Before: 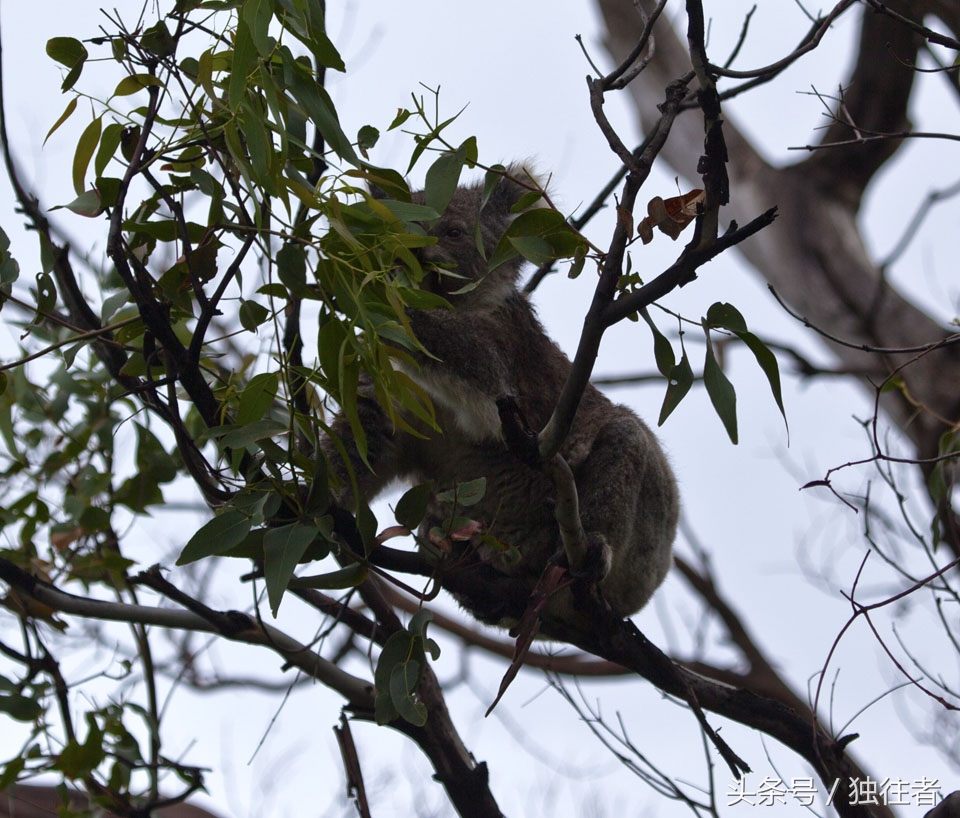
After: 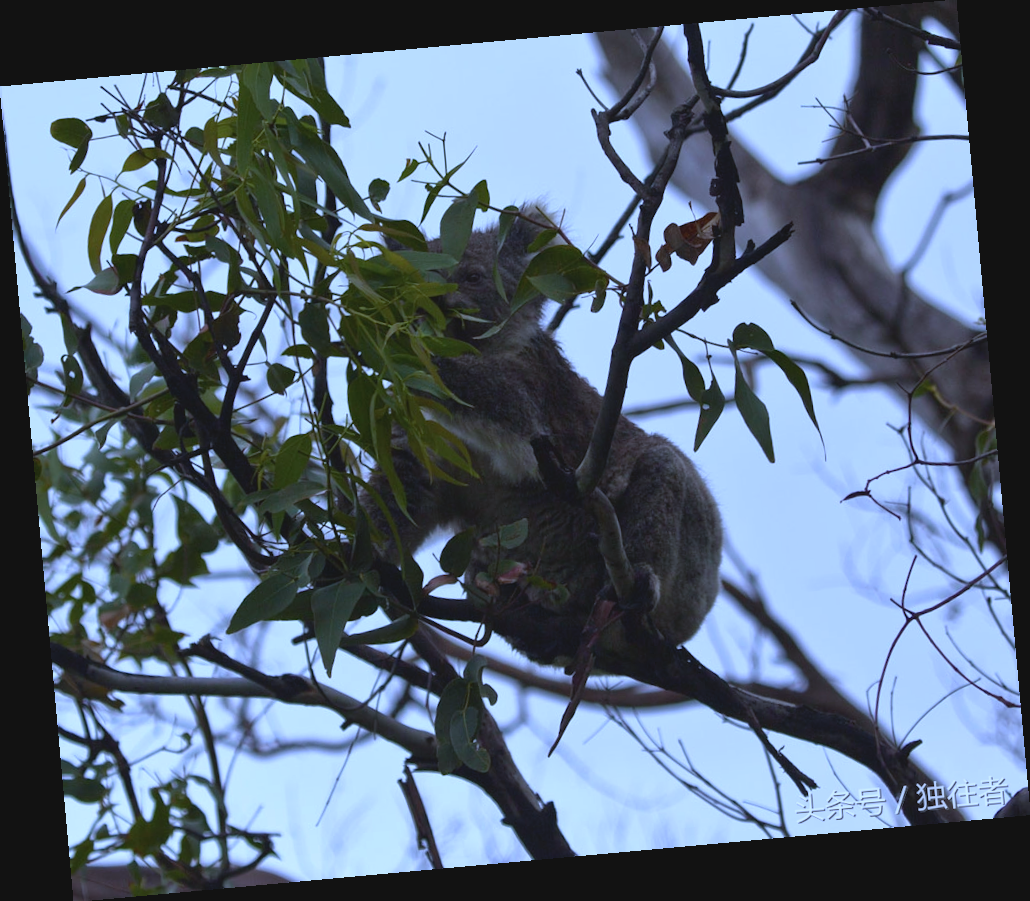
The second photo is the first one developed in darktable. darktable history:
rotate and perspective: rotation -5.2°, automatic cropping off
white balance: red 0.871, blue 1.249
contrast brightness saturation: contrast -0.11
